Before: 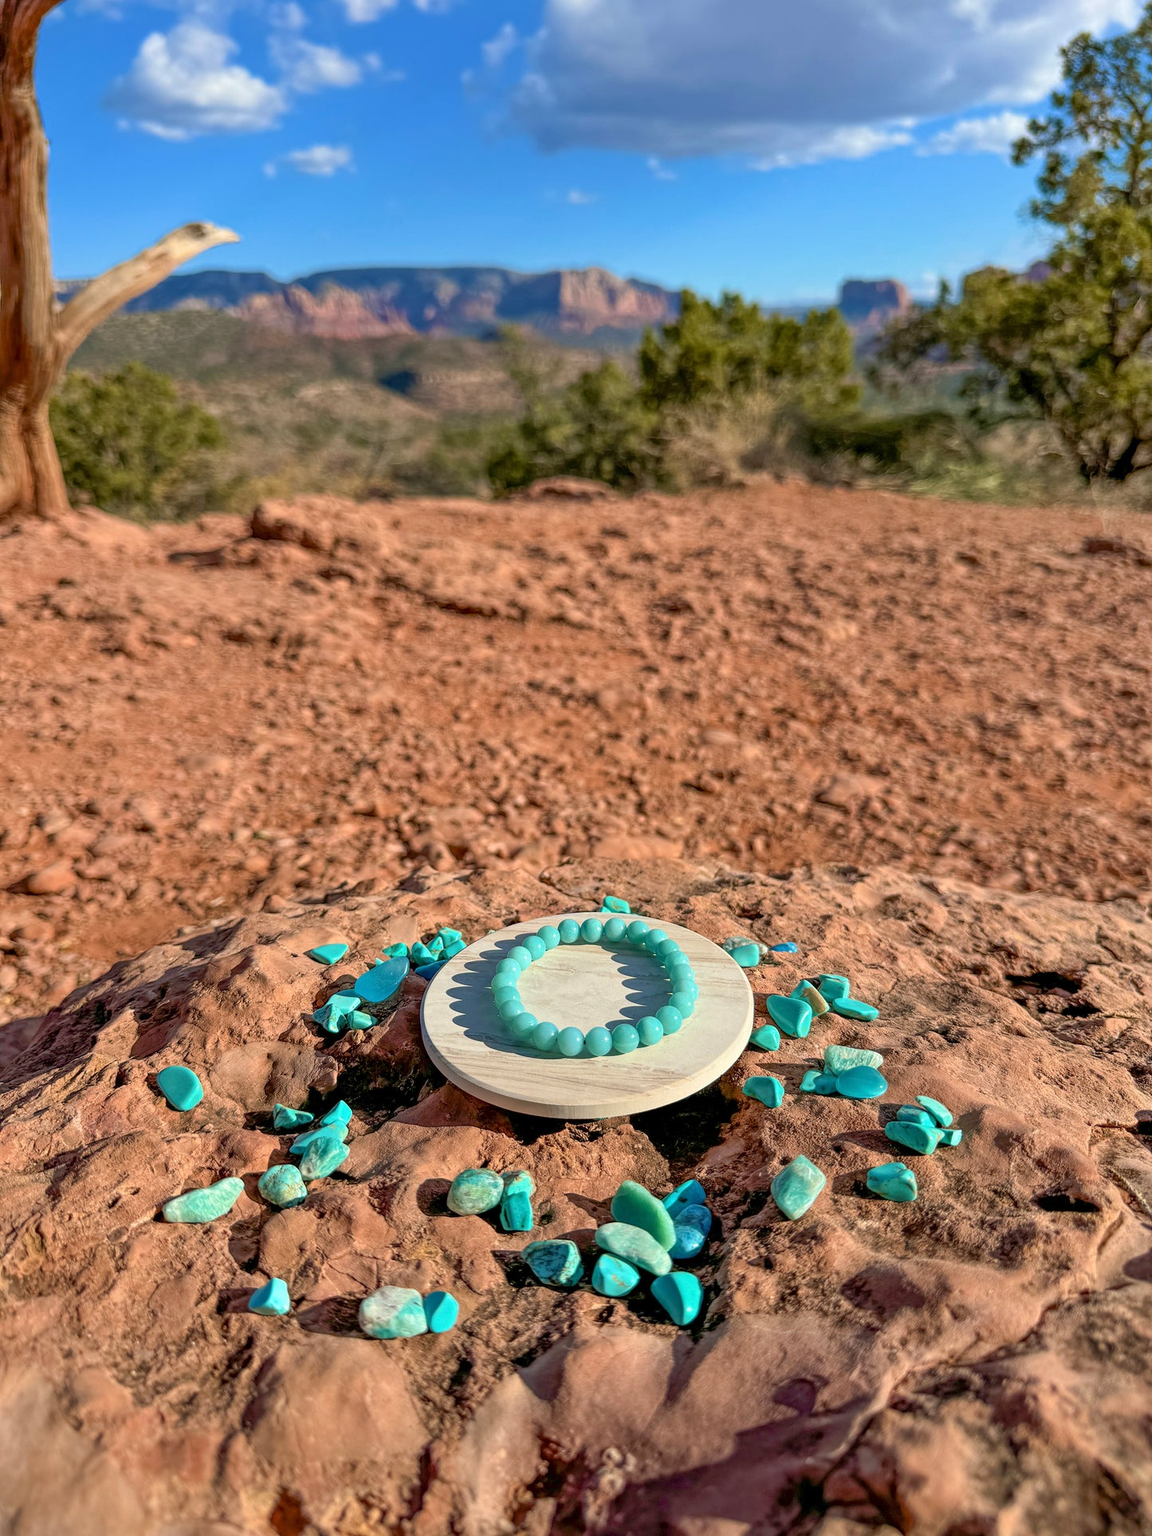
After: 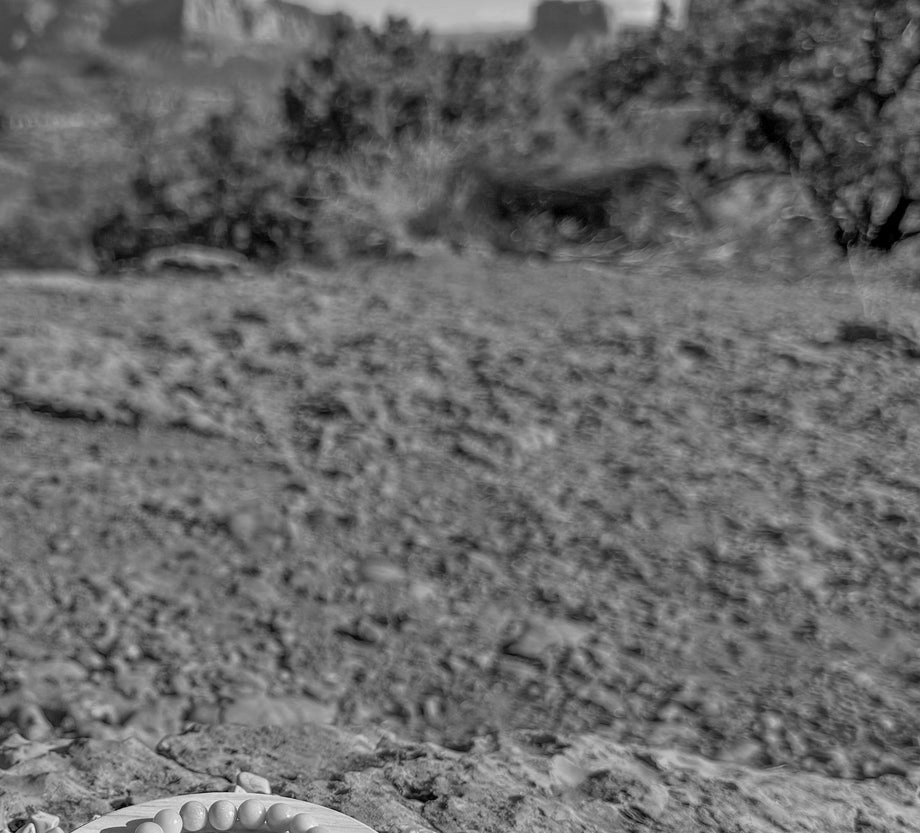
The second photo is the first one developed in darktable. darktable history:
monochrome: a -11.7, b 1.62, size 0.5, highlights 0.38
crop: left 36.005%, top 18.293%, right 0.31%, bottom 38.444%
